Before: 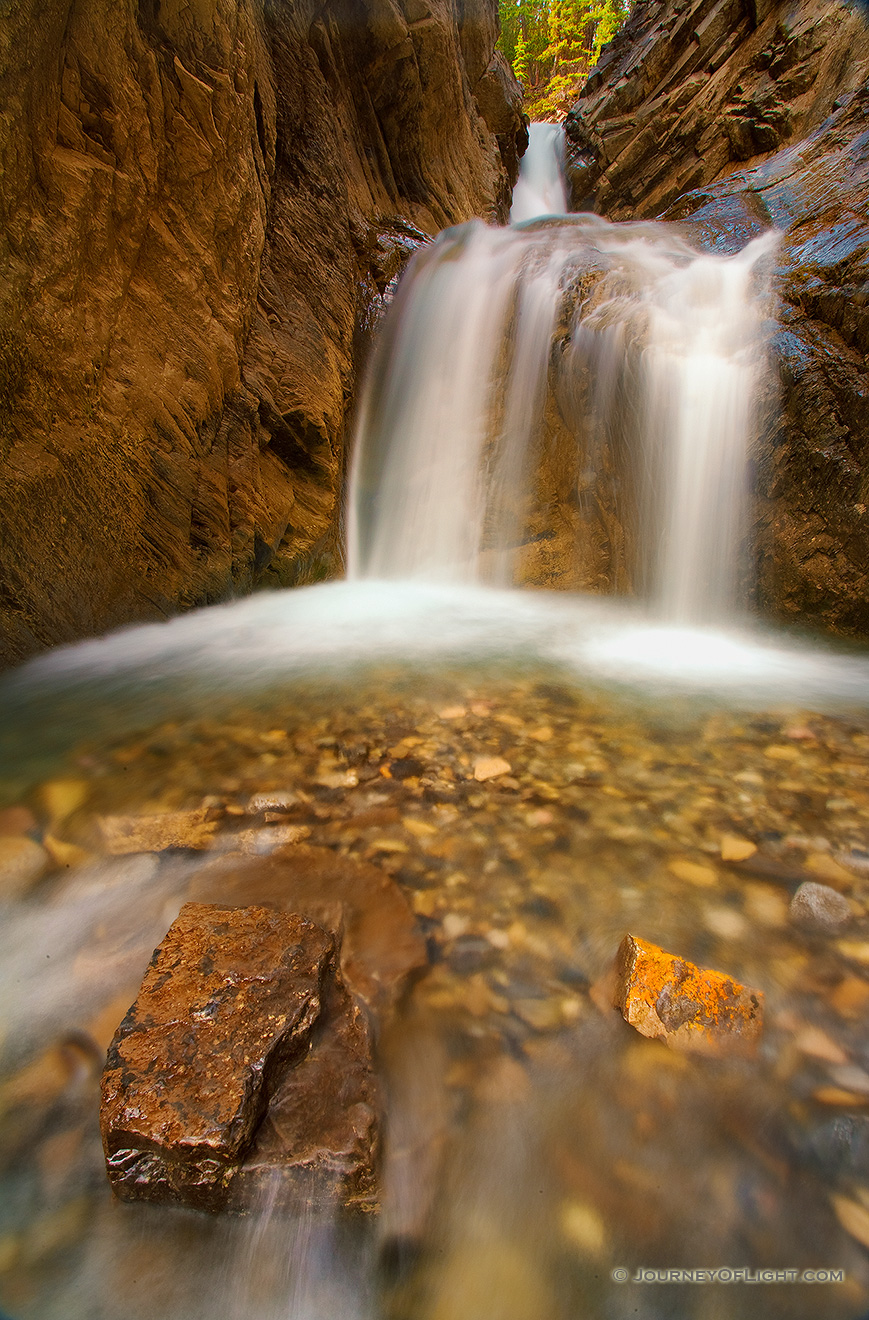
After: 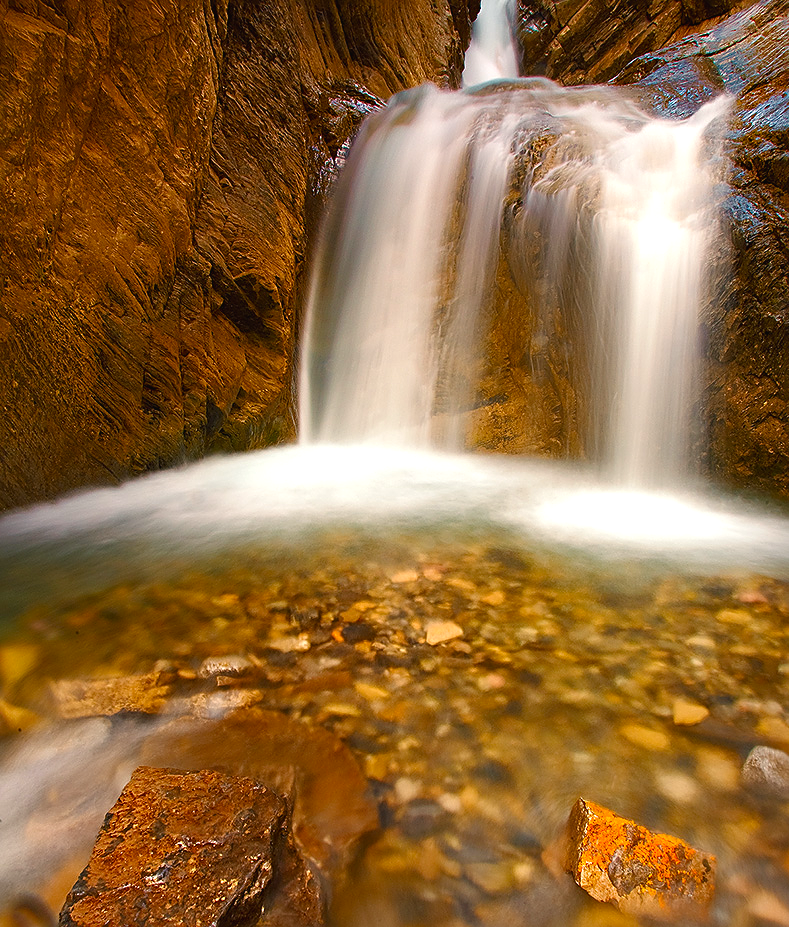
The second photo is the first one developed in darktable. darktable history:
vibrance: vibrance 100%
color balance rgb: shadows lift › chroma 1%, shadows lift › hue 28.8°, power › hue 60°, highlights gain › chroma 1%, highlights gain › hue 60°, global offset › luminance 0.25%, perceptual saturation grading › highlights -20%, perceptual saturation grading › shadows 20%, perceptual brilliance grading › highlights 10%, perceptual brilliance grading › shadows -5%, global vibrance 19.67%
sharpen: on, module defaults
crop: left 5.596%, top 10.314%, right 3.534%, bottom 19.395%
